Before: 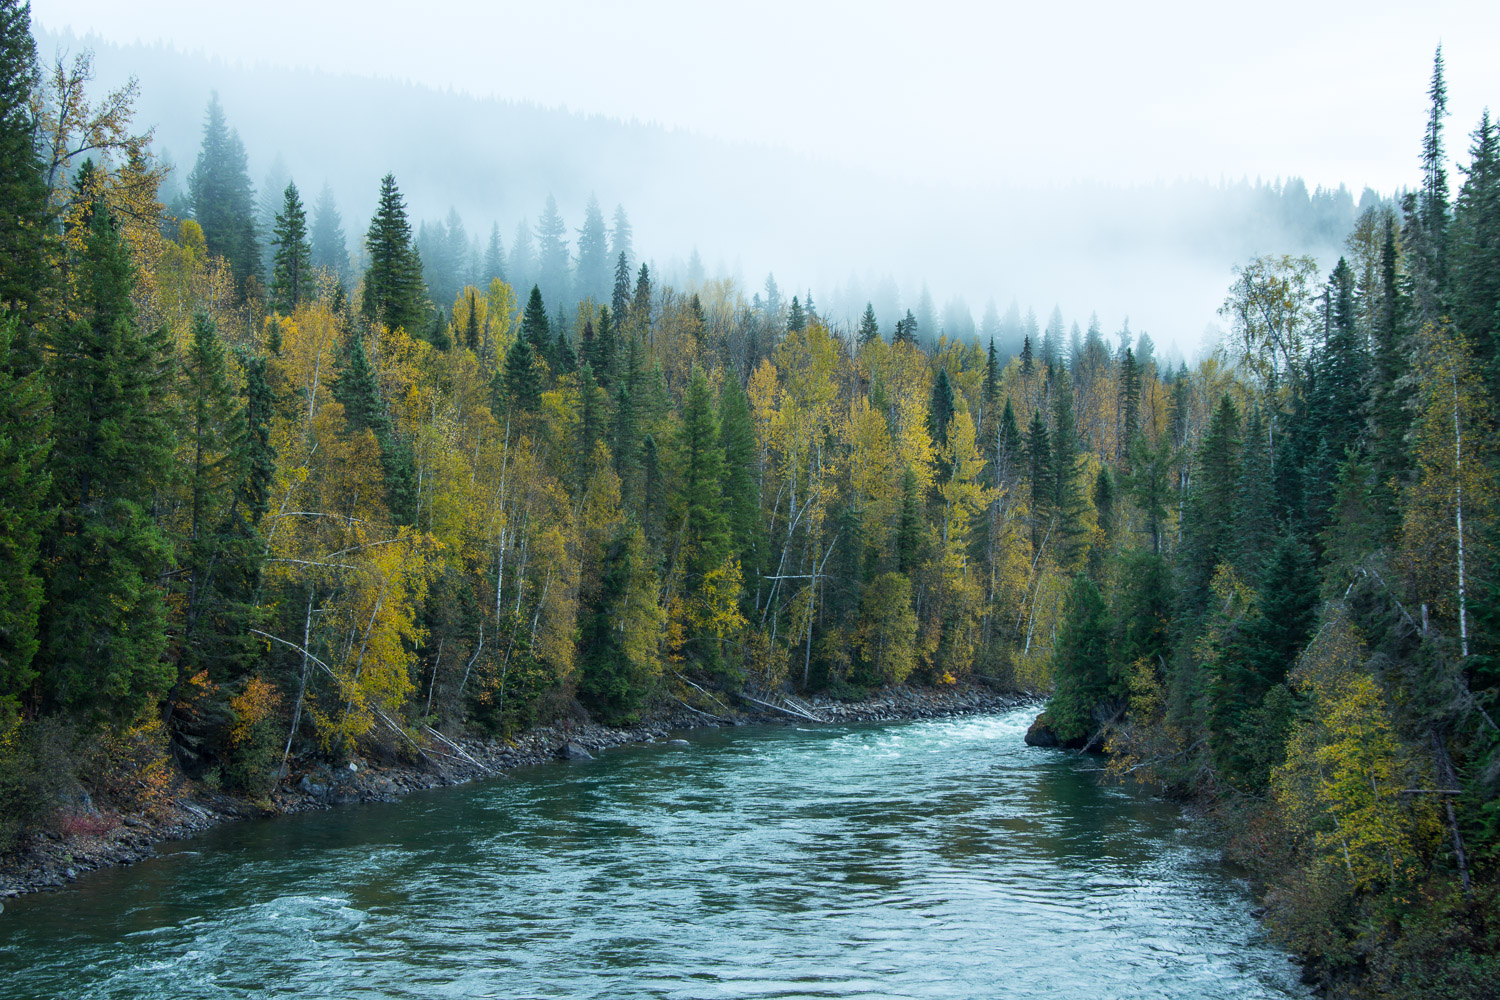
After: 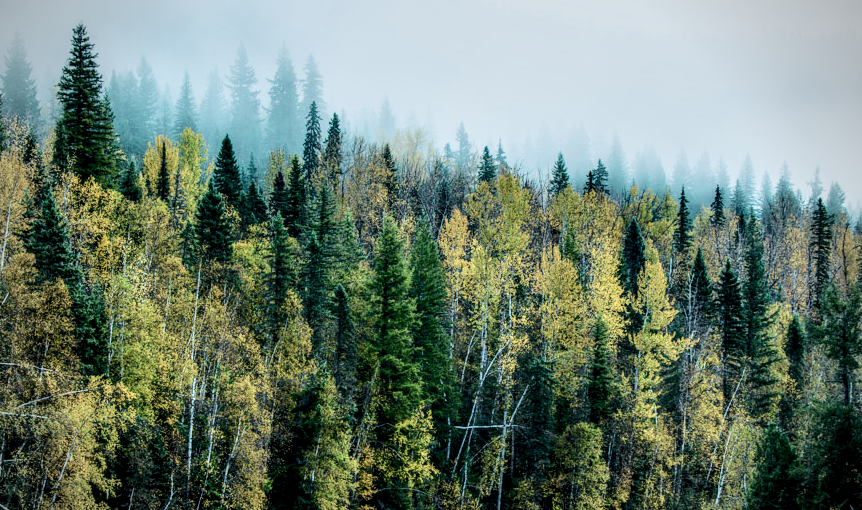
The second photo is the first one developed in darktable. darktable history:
exposure: compensate highlight preservation false
local contrast: highlights 17%, detail 187%
filmic rgb: black relative exposure -7.65 EV, white relative exposure 4.56 EV, threshold 3.02 EV, hardness 3.61, contrast 1.056, iterations of high-quality reconstruction 10, enable highlight reconstruction true
tone curve: curves: ch0 [(0, 0.046) (0.037, 0.056) (0.176, 0.162) (0.33, 0.331) (0.432, 0.475) (0.601, 0.665) (0.843, 0.876) (1, 1)]; ch1 [(0, 0) (0.339, 0.349) (0.445, 0.42) (0.476, 0.47) (0.497, 0.492) (0.523, 0.514) (0.557, 0.558) (0.632, 0.615) (0.728, 0.746) (1, 1)]; ch2 [(0, 0) (0.327, 0.324) (0.417, 0.44) (0.46, 0.453) (0.502, 0.495) (0.526, 0.52) (0.54, 0.55) (0.606, 0.626) (0.745, 0.704) (1, 1)], color space Lab, independent channels, preserve colors none
crop: left 20.661%, top 15.053%, right 21.806%, bottom 33.896%
vignetting: width/height ratio 1.095
